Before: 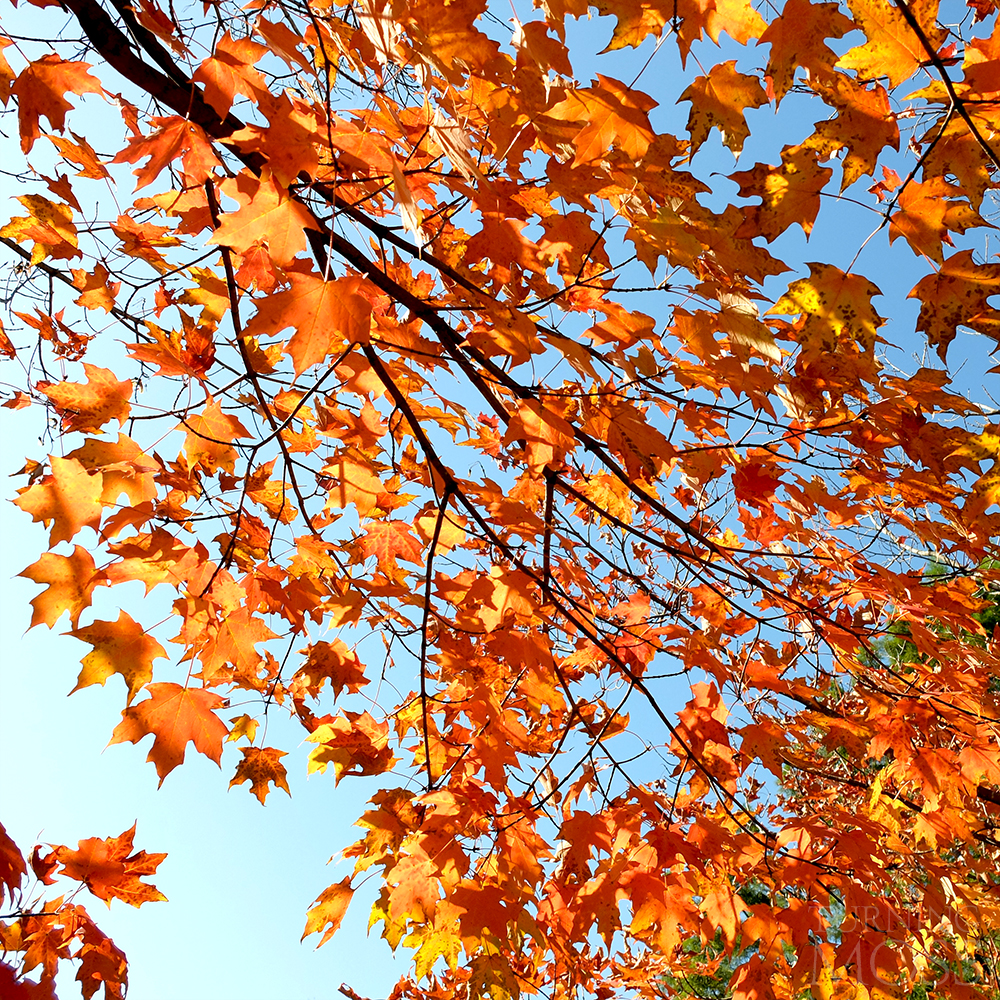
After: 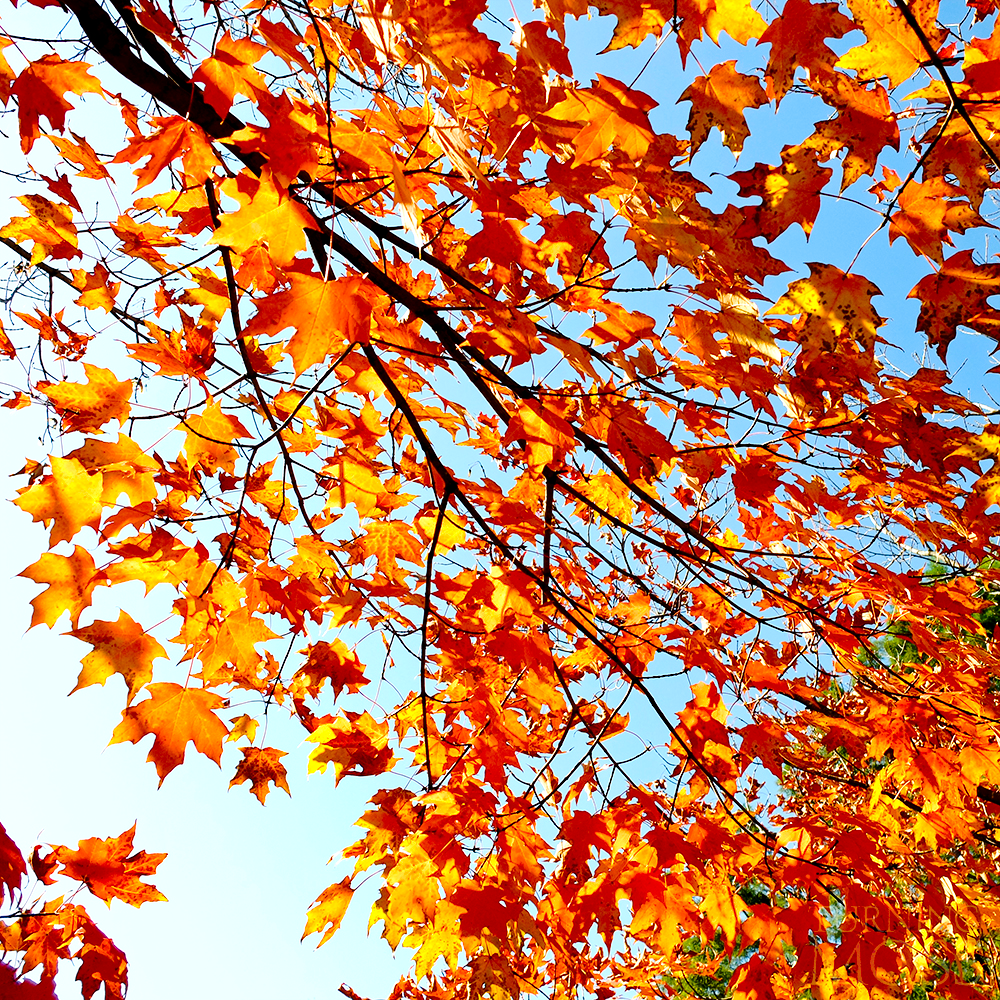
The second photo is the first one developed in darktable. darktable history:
exposure: exposure 0.219 EV, compensate highlight preservation false
color balance rgb: perceptual saturation grading › global saturation 25.215%
haze removal: compatibility mode true, adaptive false
tone curve: curves: ch0 [(0, 0) (0.081, 0.044) (0.192, 0.125) (0.283, 0.238) (0.416, 0.449) (0.495, 0.524) (0.686, 0.743) (0.826, 0.865) (0.978, 0.988)]; ch1 [(0, 0) (0.161, 0.092) (0.35, 0.33) (0.392, 0.392) (0.427, 0.426) (0.479, 0.472) (0.505, 0.497) (0.521, 0.514) (0.547, 0.568) (0.579, 0.597) (0.625, 0.627) (0.678, 0.733) (1, 1)]; ch2 [(0, 0) (0.346, 0.362) (0.404, 0.427) (0.502, 0.495) (0.531, 0.523) (0.549, 0.554) (0.582, 0.596) (0.629, 0.642) (0.717, 0.678) (1, 1)], preserve colors none
